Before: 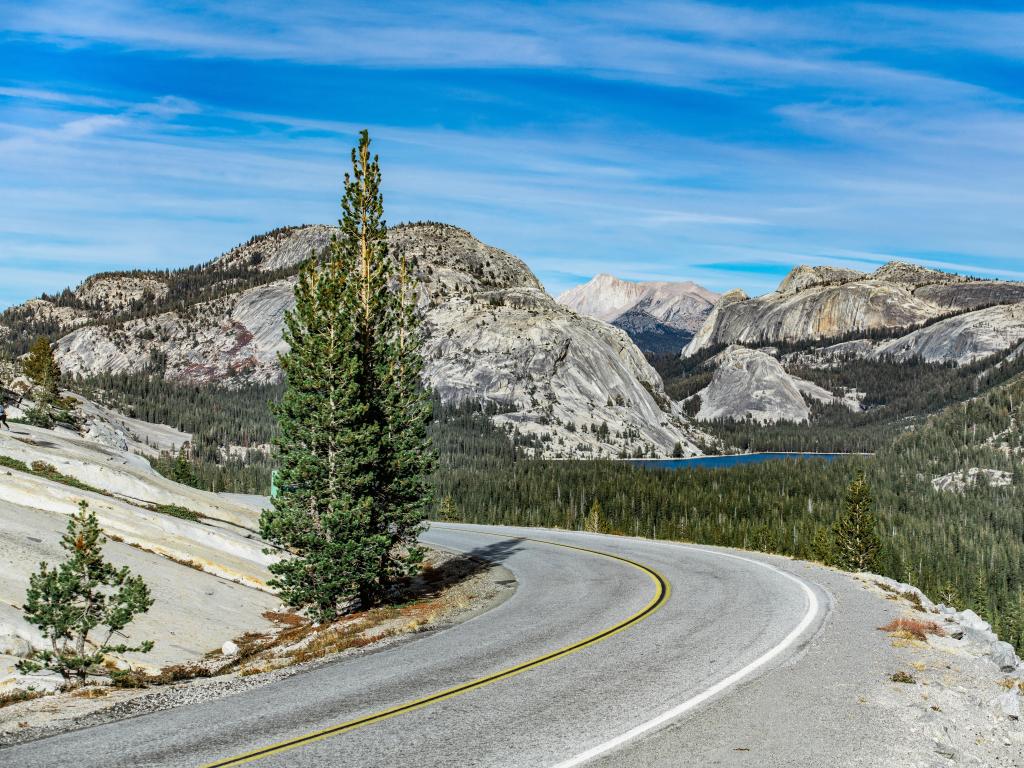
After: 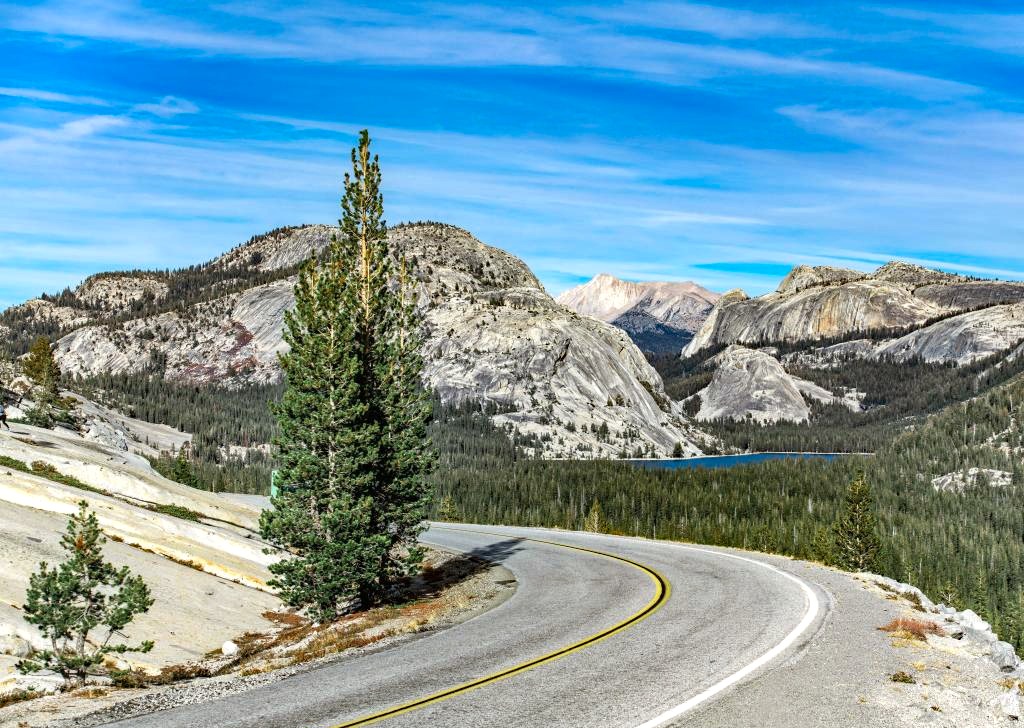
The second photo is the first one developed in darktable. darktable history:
crop and rotate: top 0%, bottom 5.095%
exposure: exposure 0.296 EV, compensate highlight preservation false
haze removal: strength 0.303, distance 0.255, compatibility mode true, adaptive false
